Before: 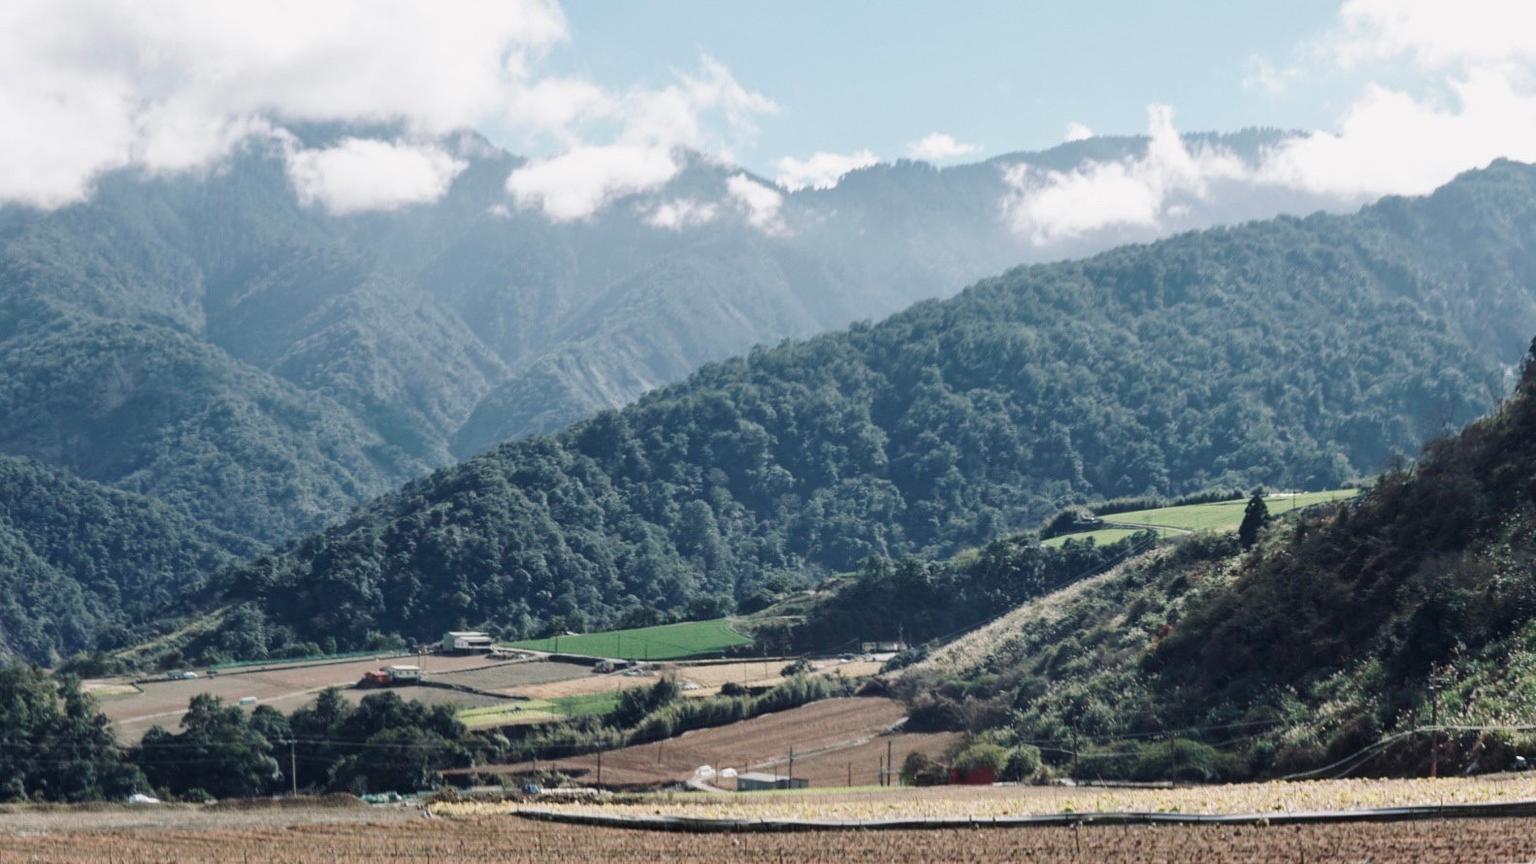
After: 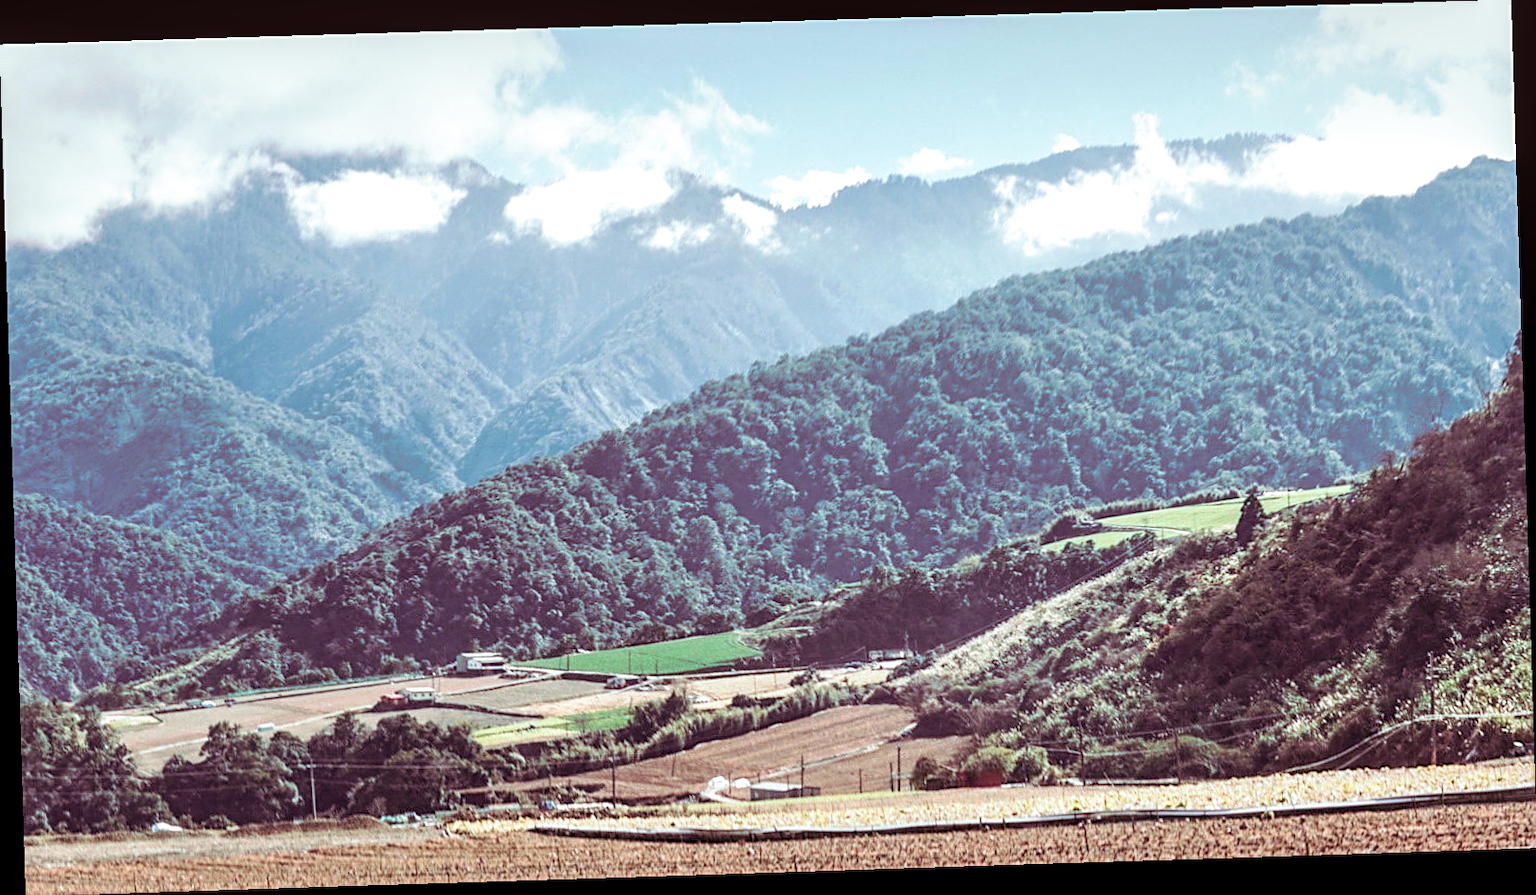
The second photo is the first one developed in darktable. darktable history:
split-toning: highlights › hue 180°
local contrast: detail 150%
sharpen: on, module defaults
rotate and perspective: rotation -1.77°, lens shift (horizontal) 0.004, automatic cropping off
contrast brightness saturation: contrast 0.1, brightness 0.02, saturation 0.02
color balance rgb: global vibrance 10%
levels: levels [0, 0.397, 0.955]
